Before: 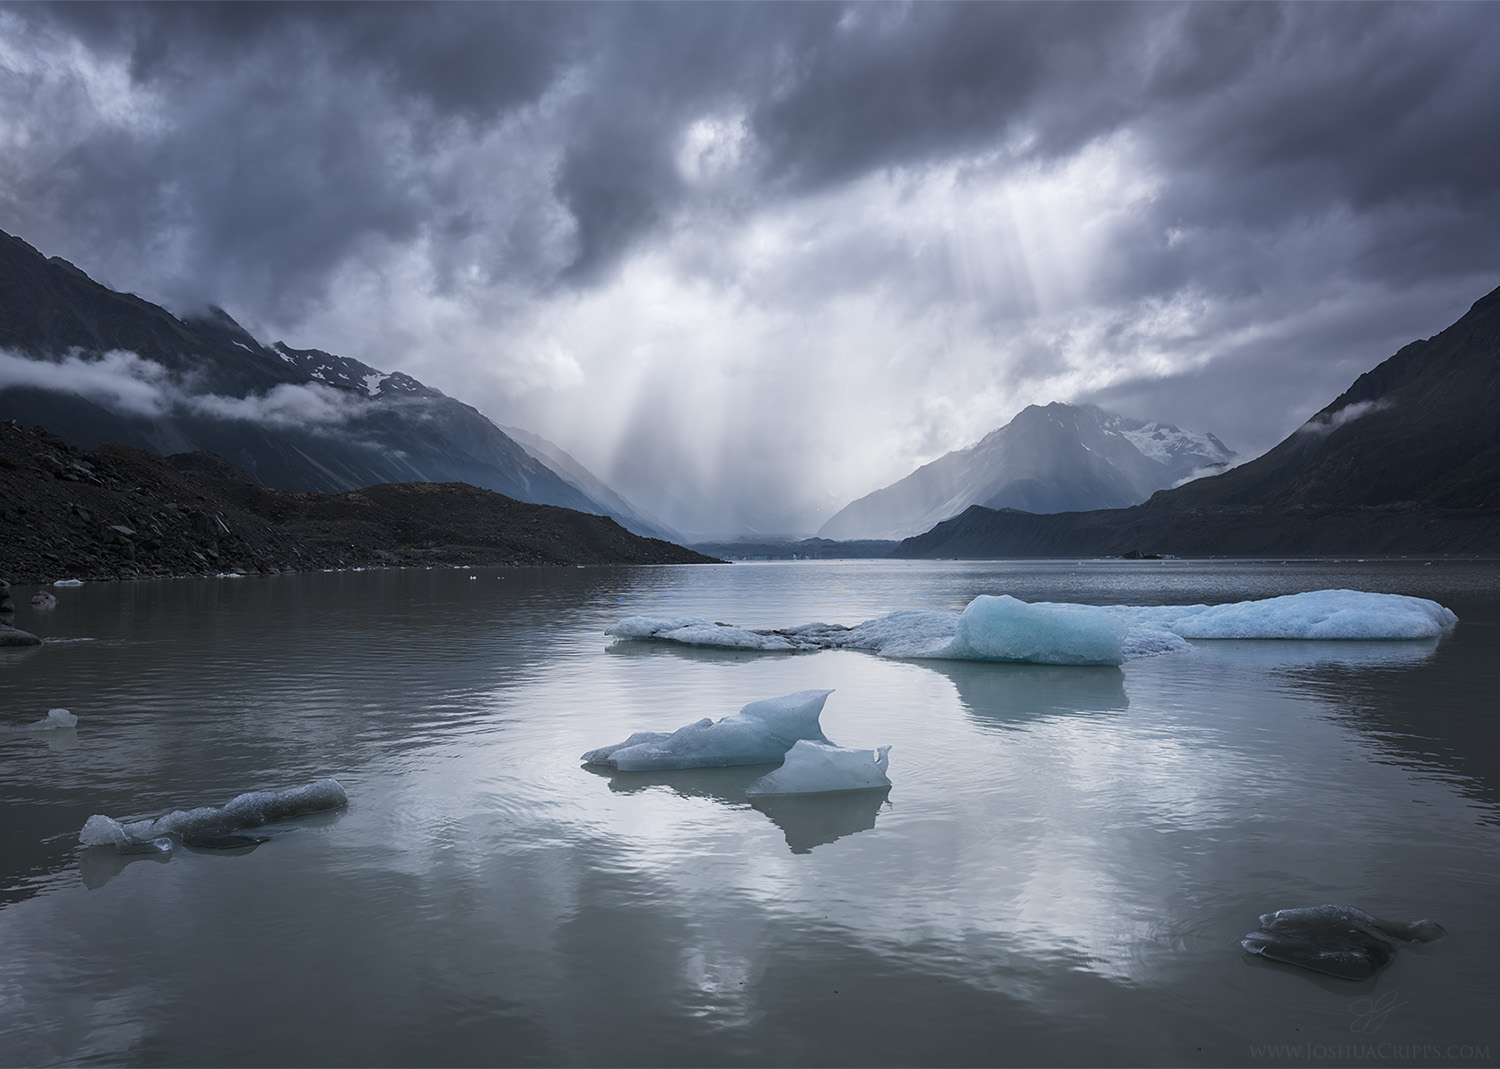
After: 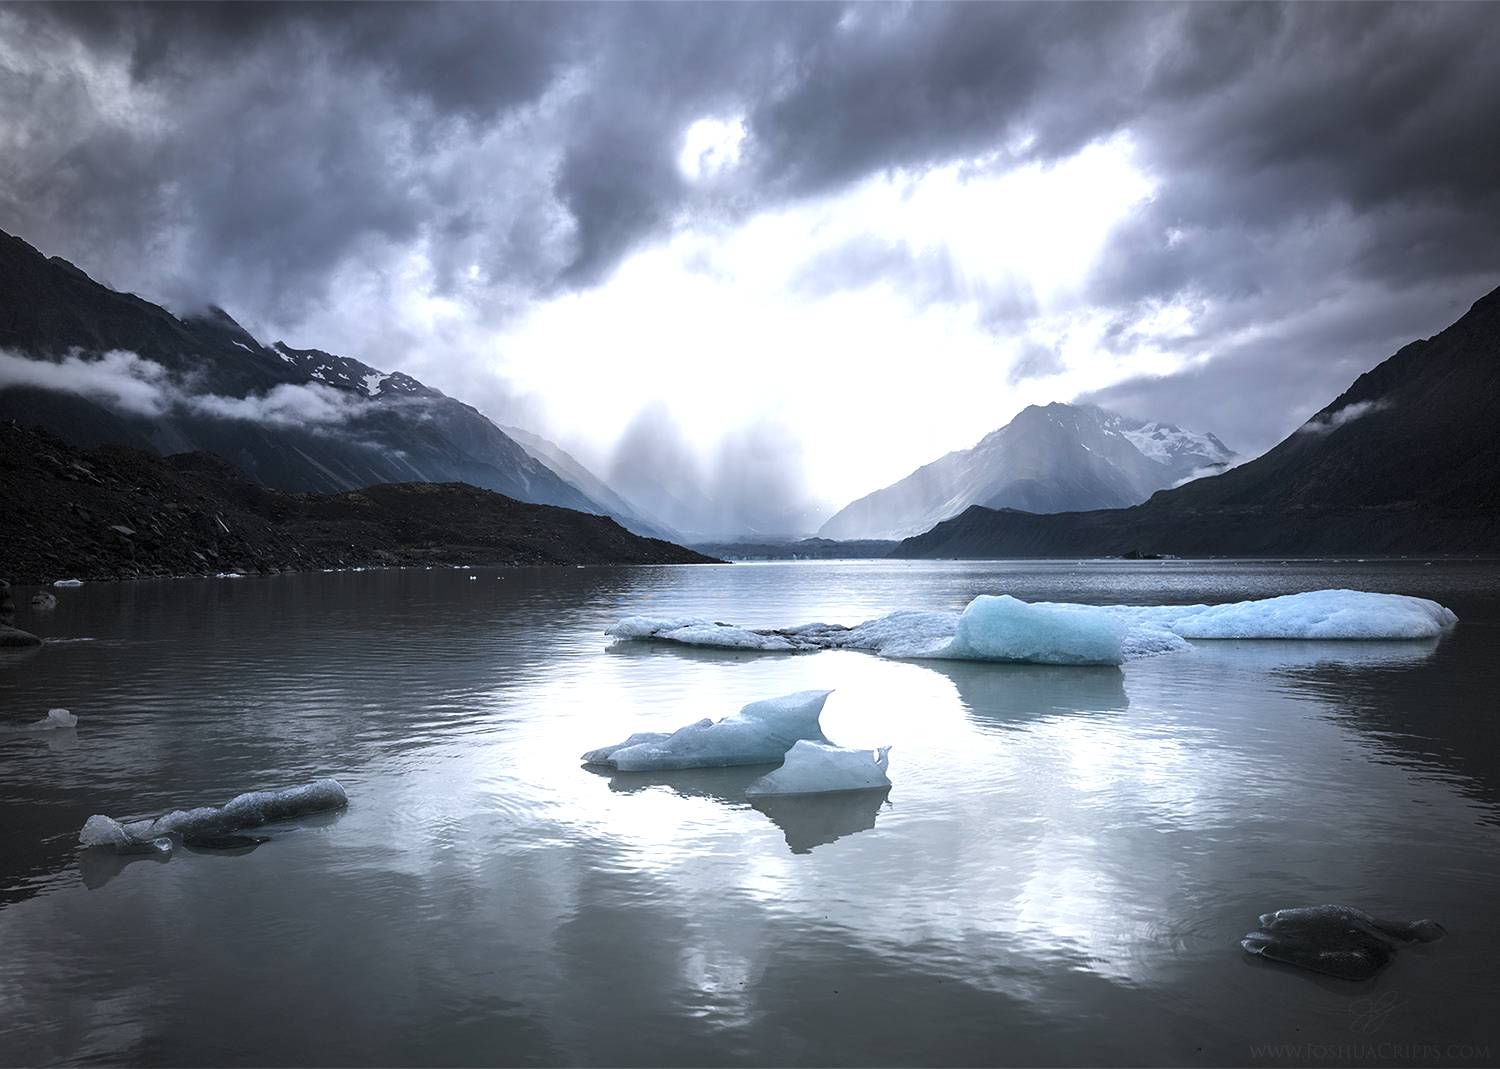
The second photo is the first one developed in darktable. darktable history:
exposure: exposure 0.202 EV, compensate highlight preservation false
tone equalizer: -8 EV -0.723 EV, -7 EV -0.719 EV, -6 EV -0.57 EV, -5 EV -0.364 EV, -3 EV 0.382 EV, -2 EV 0.6 EV, -1 EV 0.692 EV, +0 EV 0.764 EV, edges refinement/feathering 500, mask exposure compensation -1.57 EV, preserve details no
shadows and highlights: shadows 10.77, white point adjustment 1.08, highlights -38.22
vignetting: fall-off start 67.08%, width/height ratio 1.016, dithering 8-bit output, unbound false
